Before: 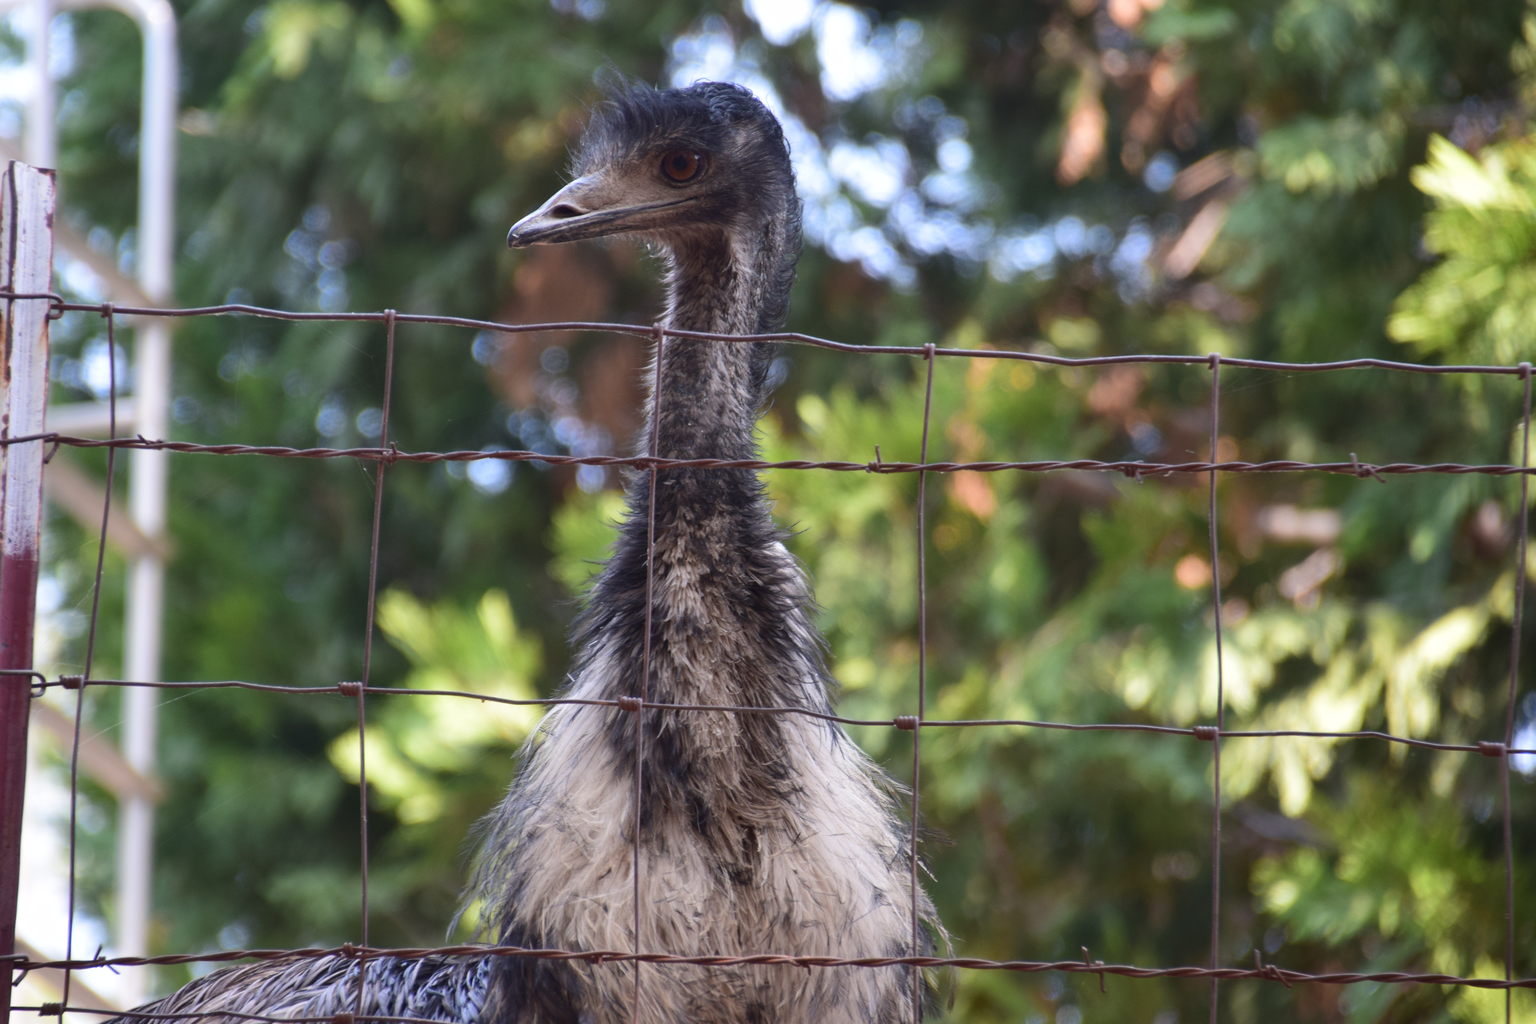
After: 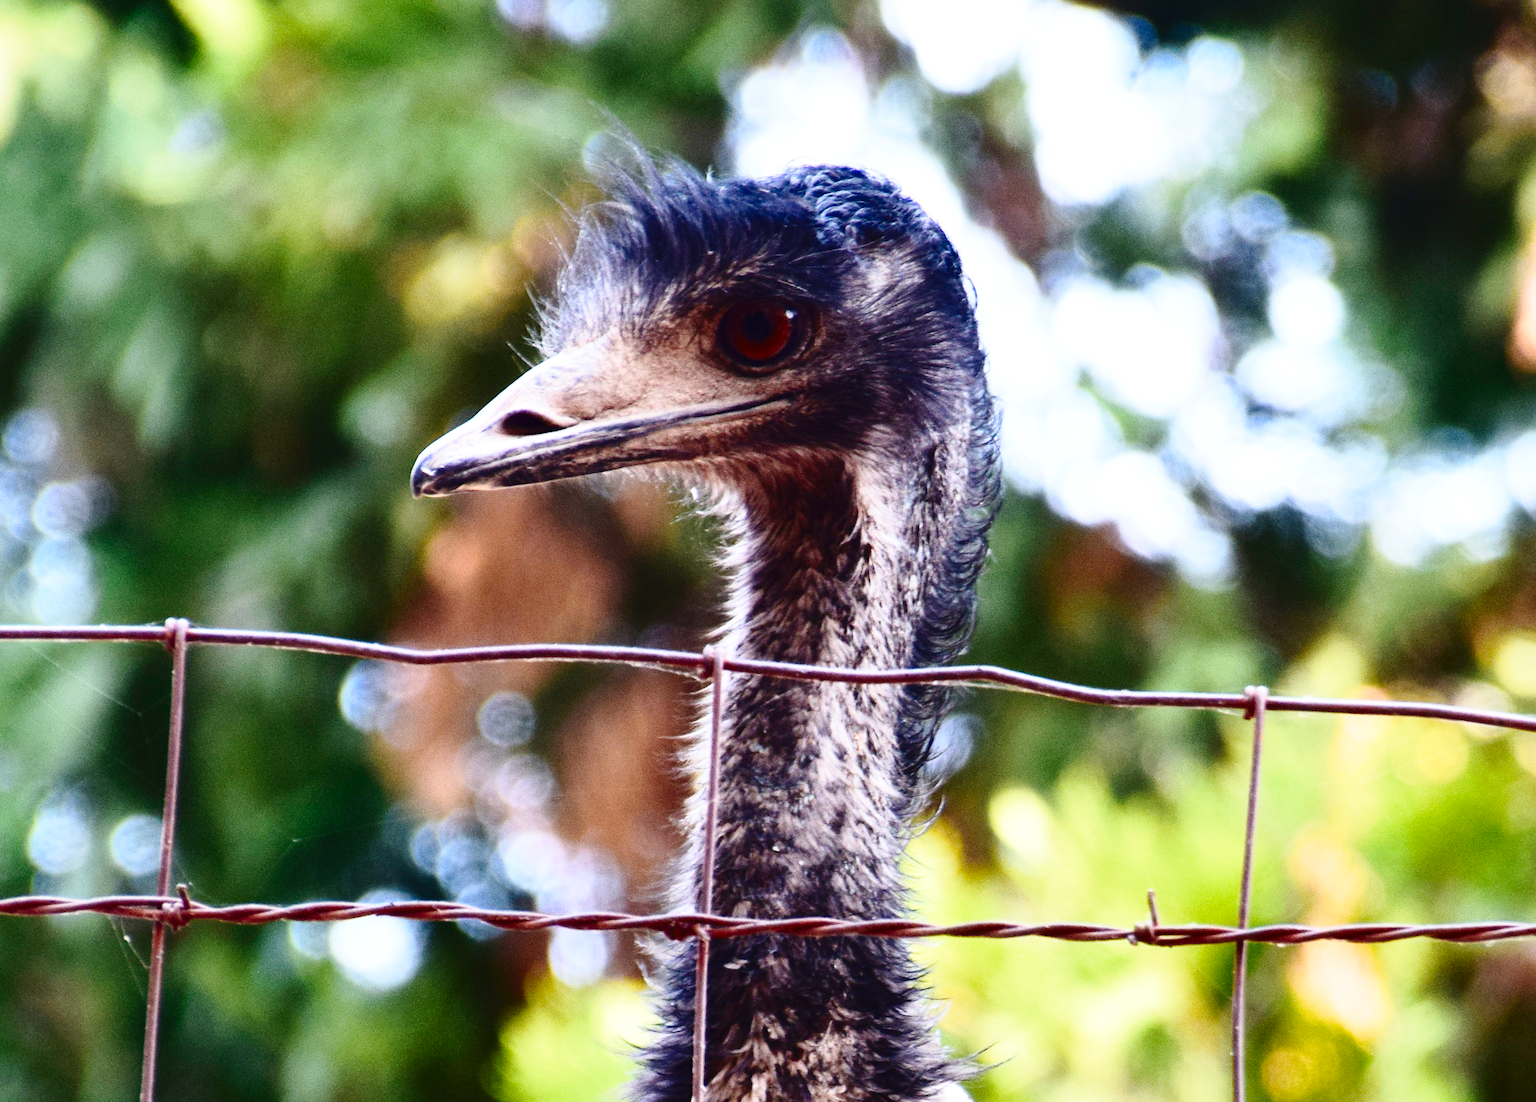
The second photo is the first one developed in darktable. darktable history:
base curve: curves: ch0 [(0, 0) (0.04, 0.03) (0.133, 0.232) (0.448, 0.748) (0.843, 0.968) (1, 1)], preserve colors none
tone curve: curves: ch0 [(0, 0) (0.195, 0.109) (0.751, 0.848) (1, 1)], color space Lab, independent channels, preserve colors none
color balance rgb: linear chroma grading › global chroma 0.656%, perceptual saturation grading › global saturation 20%, perceptual saturation grading › highlights -50.521%, perceptual saturation grading › shadows 30.54%, perceptual brilliance grading › global brilliance 18.713%
crop: left 19.64%, right 30.341%, bottom 46.108%
